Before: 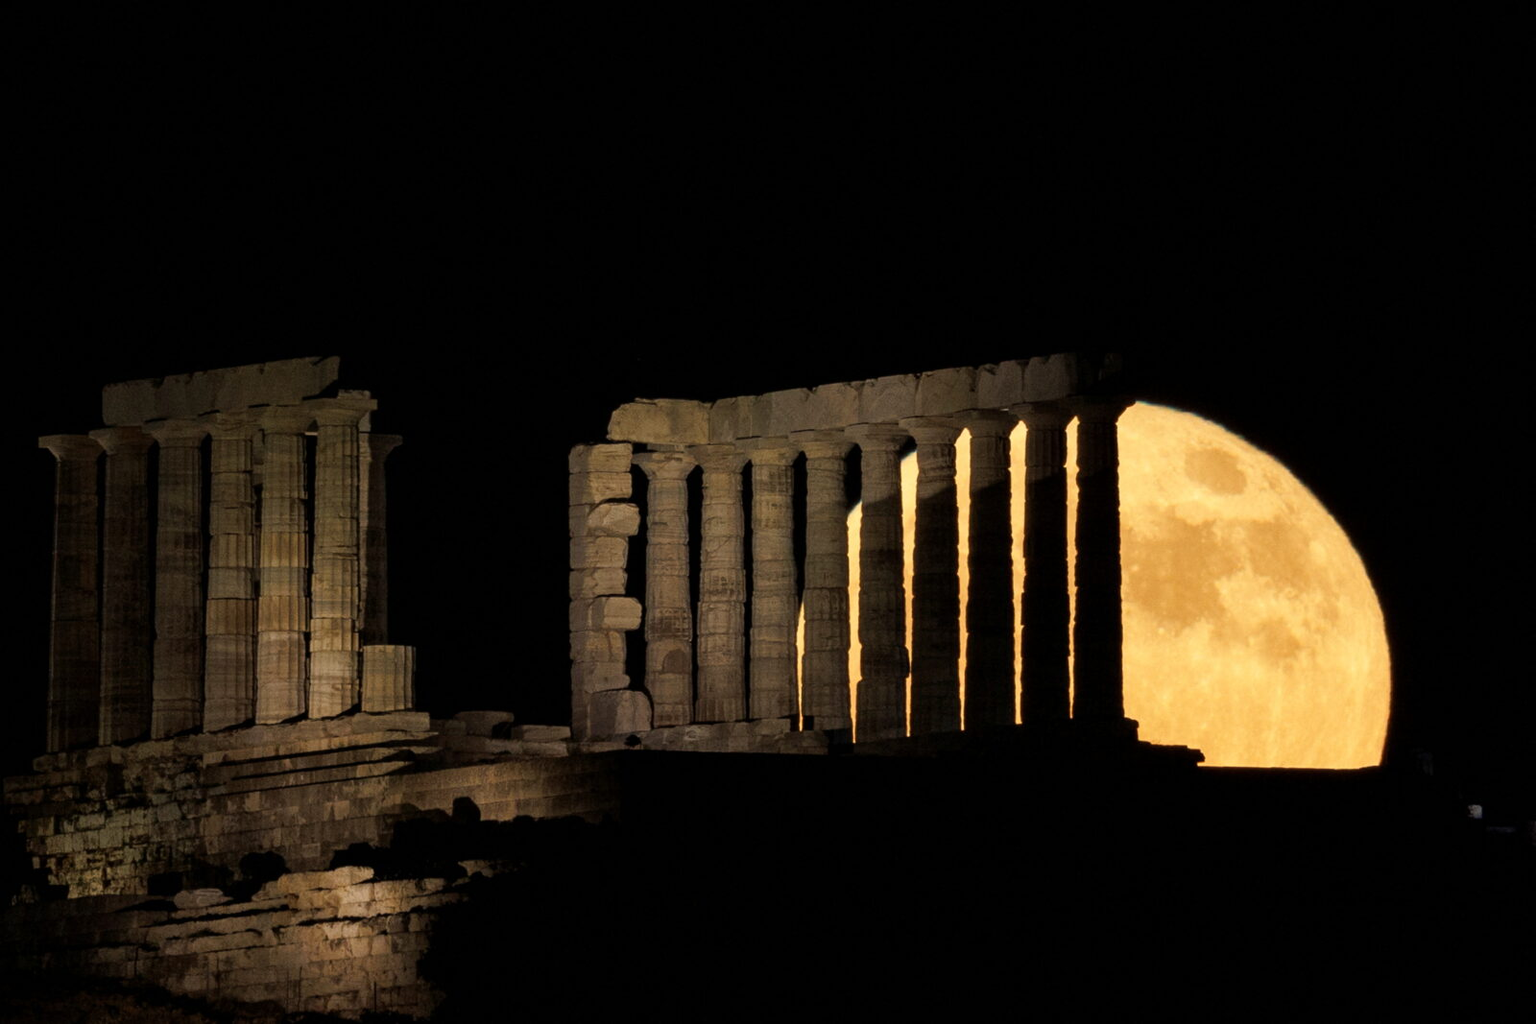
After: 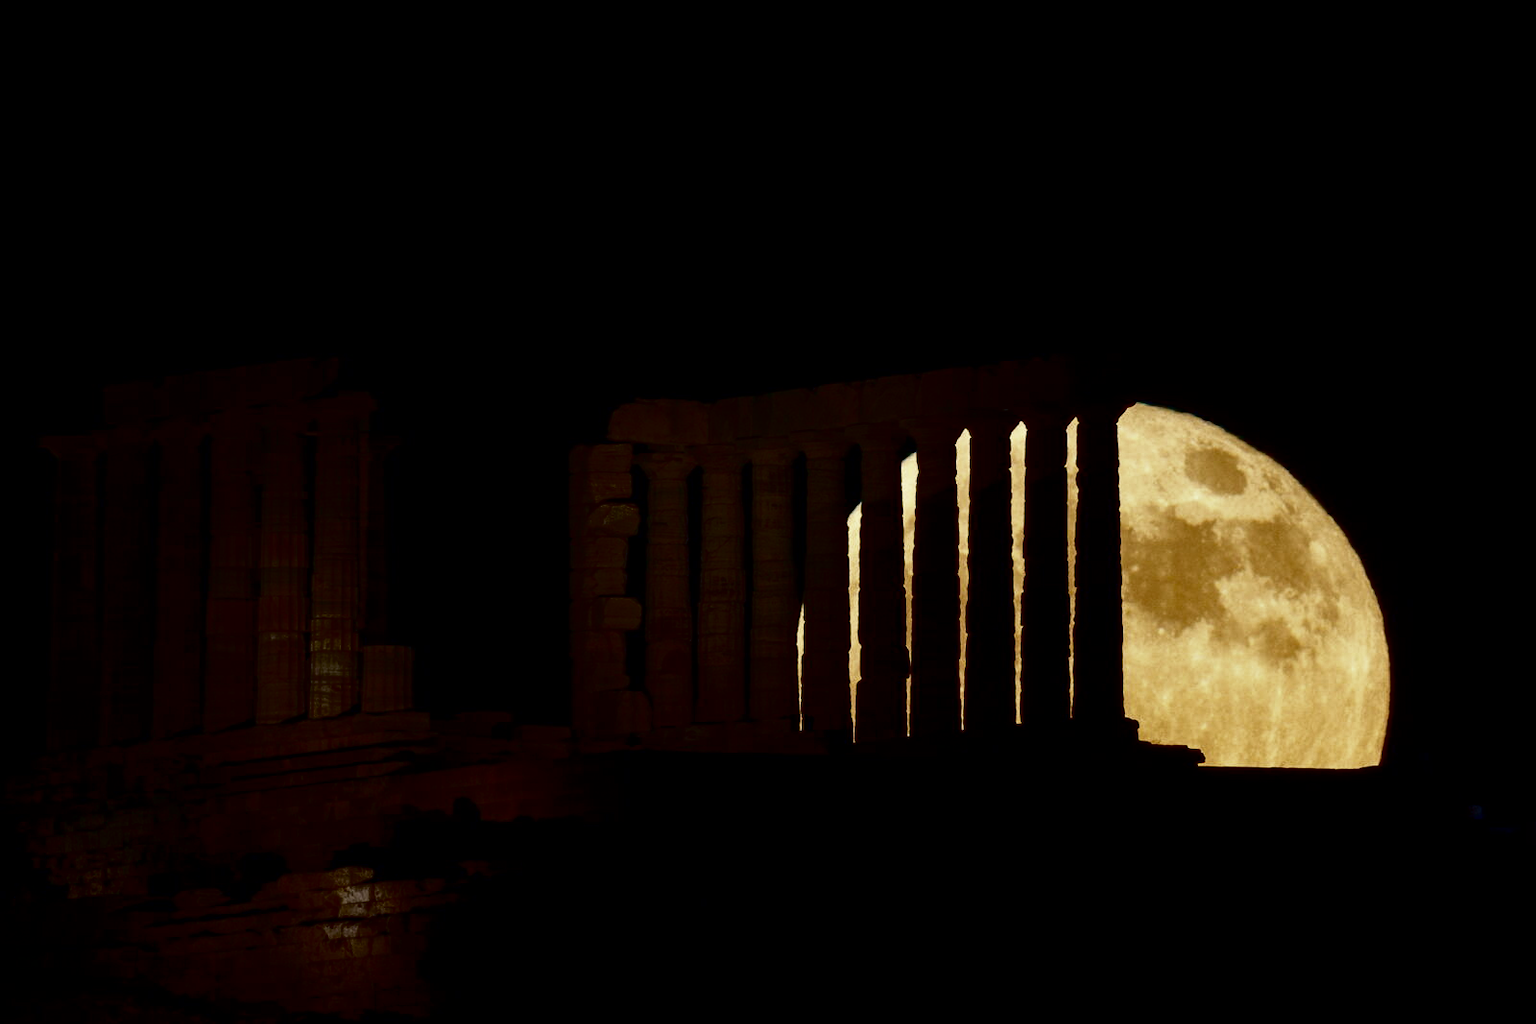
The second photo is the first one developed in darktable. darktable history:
shadows and highlights: shadows -62.32, white point adjustment -5.22, highlights 61.59
contrast brightness saturation: brightness -0.52
white balance: red 0.948, green 1.02, blue 1.176
